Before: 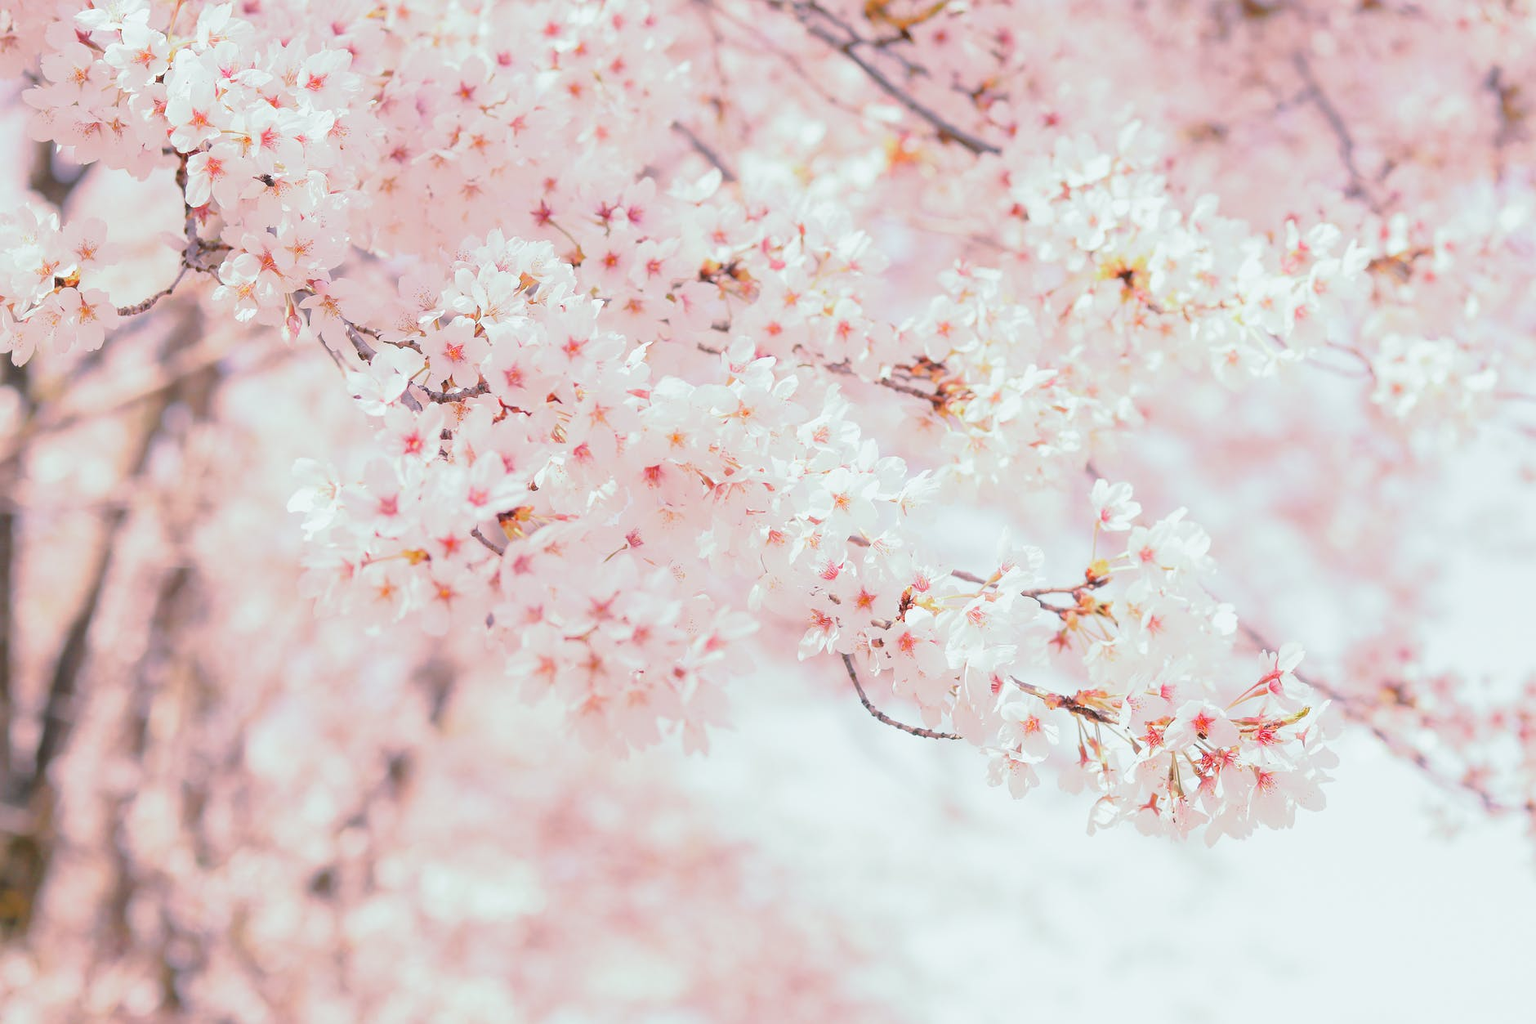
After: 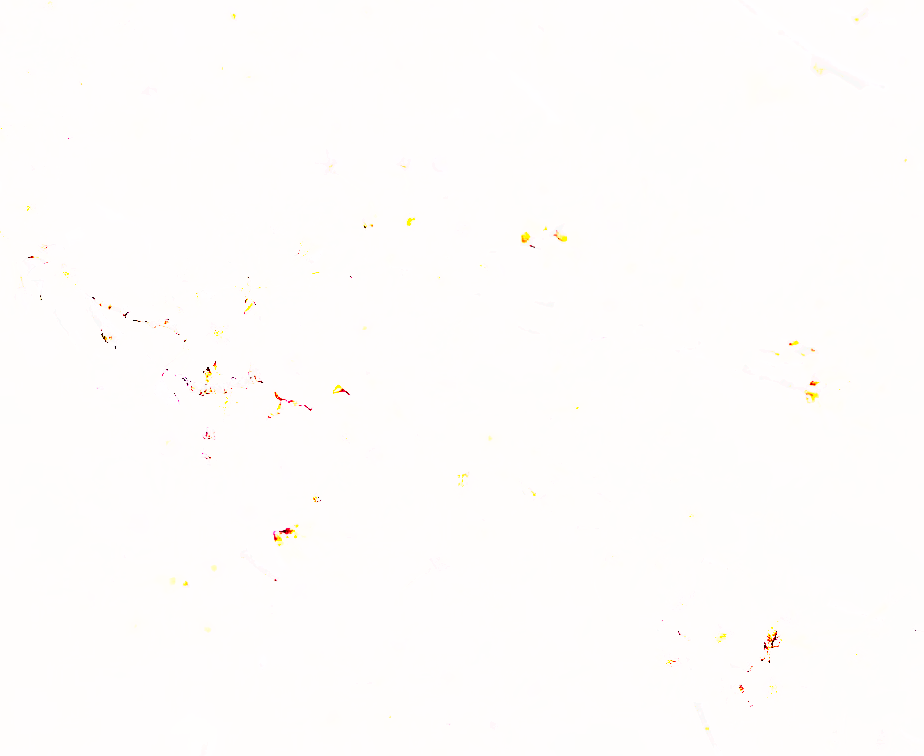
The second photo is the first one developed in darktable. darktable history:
tone equalizer: -8 EV -0.778 EV, -7 EV -0.704 EV, -6 EV -0.612 EV, -5 EV -0.362 EV, -3 EV 0.375 EV, -2 EV 0.6 EV, -1 EV 0.699 EV, +0 EV 0.762 EV
exposure: black level correction 0, exposure 1.548 EV, compensate highlight preservation false
crop: left 17.963%, top 7.872%, right 32.879%, bottom 31.722%
shadows and highlights: soften with gaussian
color balance rgb: power › luminance -7.891%, power › chroma 1.082%, power › hue 216.53°, highlights gain › chroma 3.091%, highlights gain › hue 60.12°, perceptual saturation grading › global saturation 24.987%
sharpen: on, module defaults
tone curve: curves: ch0 [(0, 0) (0.003, 0.01) (0.011, 0.011) (0.025, 0.008) (0.044, 0.007) (0.069, 0.006) (0.1, 0.005) (0.136, 0.015) (0.177, 0.094) (0.224, 0.241) (0.277, 0.369) (0.335, 0.5) (0.399, 0.648) (0.468, 0.811) (0.543, 0.975) (0.623, 0.989) (0.709, 0.989) (0.801, 0.99) (0.898, 0.99) (1, 1)], preserve colors none
